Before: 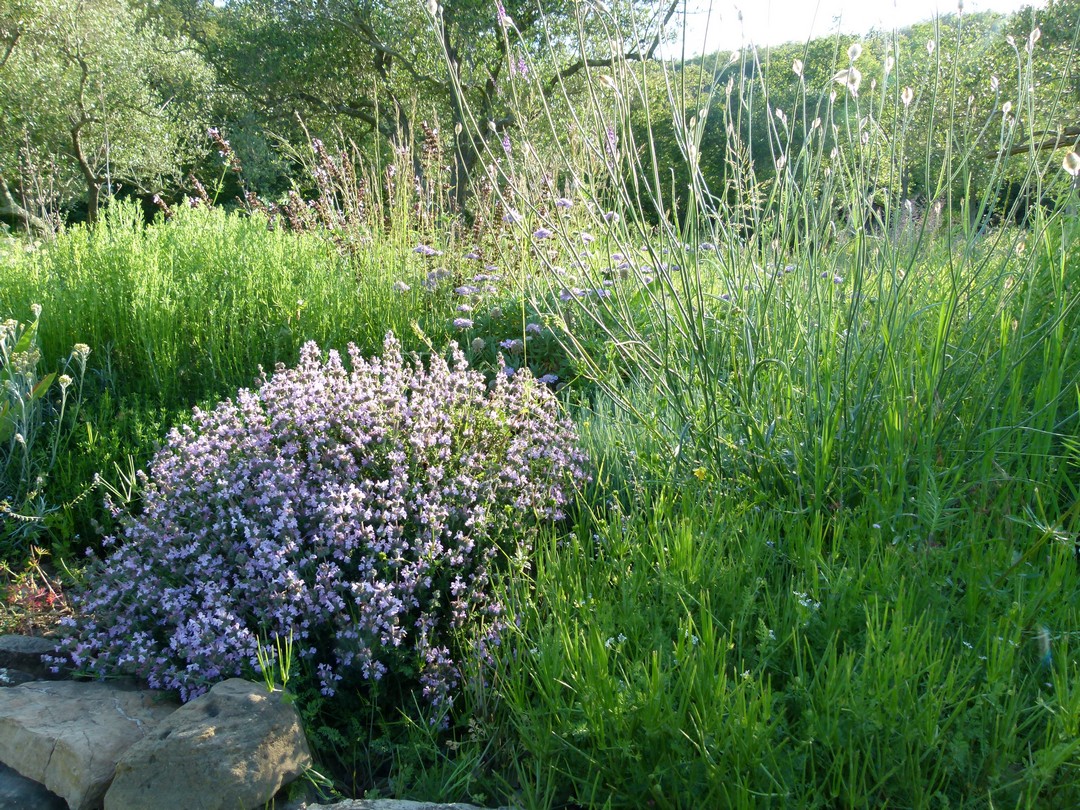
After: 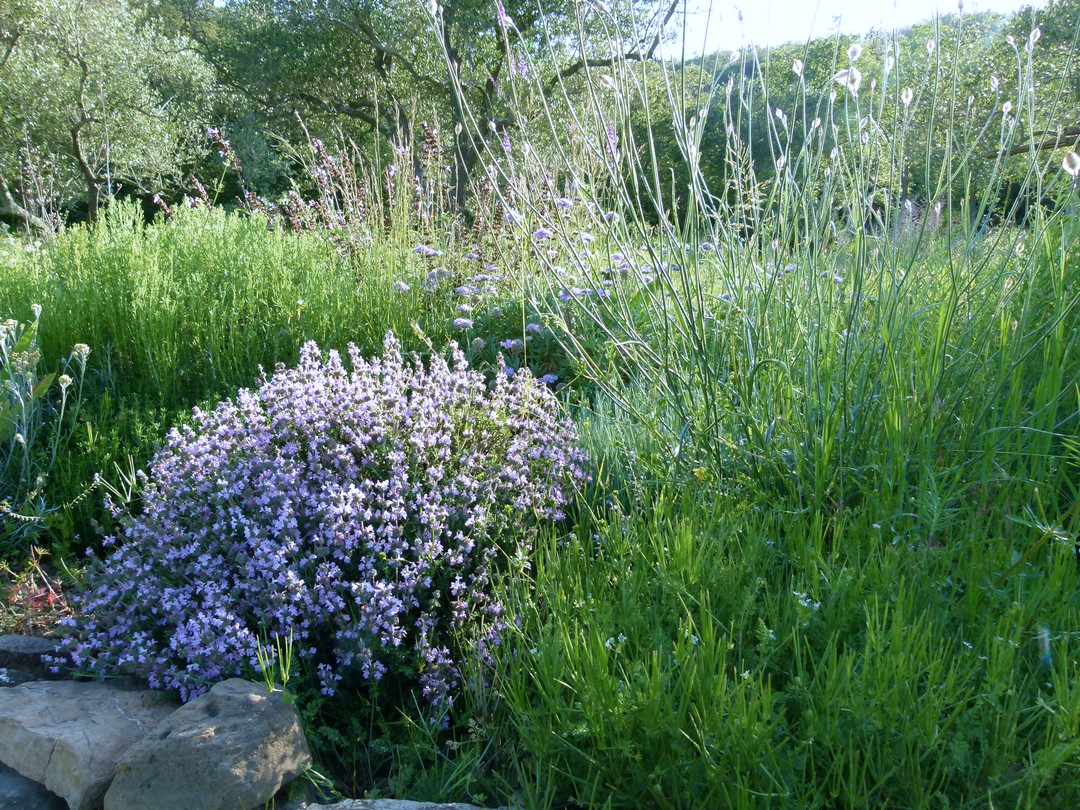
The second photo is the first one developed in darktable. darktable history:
white balance: red 0.967, blue 1.119, emerald 0.756
color zones: curves: ch0 [(0, 0.5) (0.143, 0.5) (0.286, 0.456) (0.429, 0.5) (0.571, 0.5) (0.714, 0.5) (0.857, 0.5) (1, 0.5)]; ch1 [(0, 0.5) (0.143, 0.5) (0.286, 0.422) (0.429, 0.5) (0.571, 0.5) (0.714, 0.5) (0.857, 0.5) (1, 0.5)]
